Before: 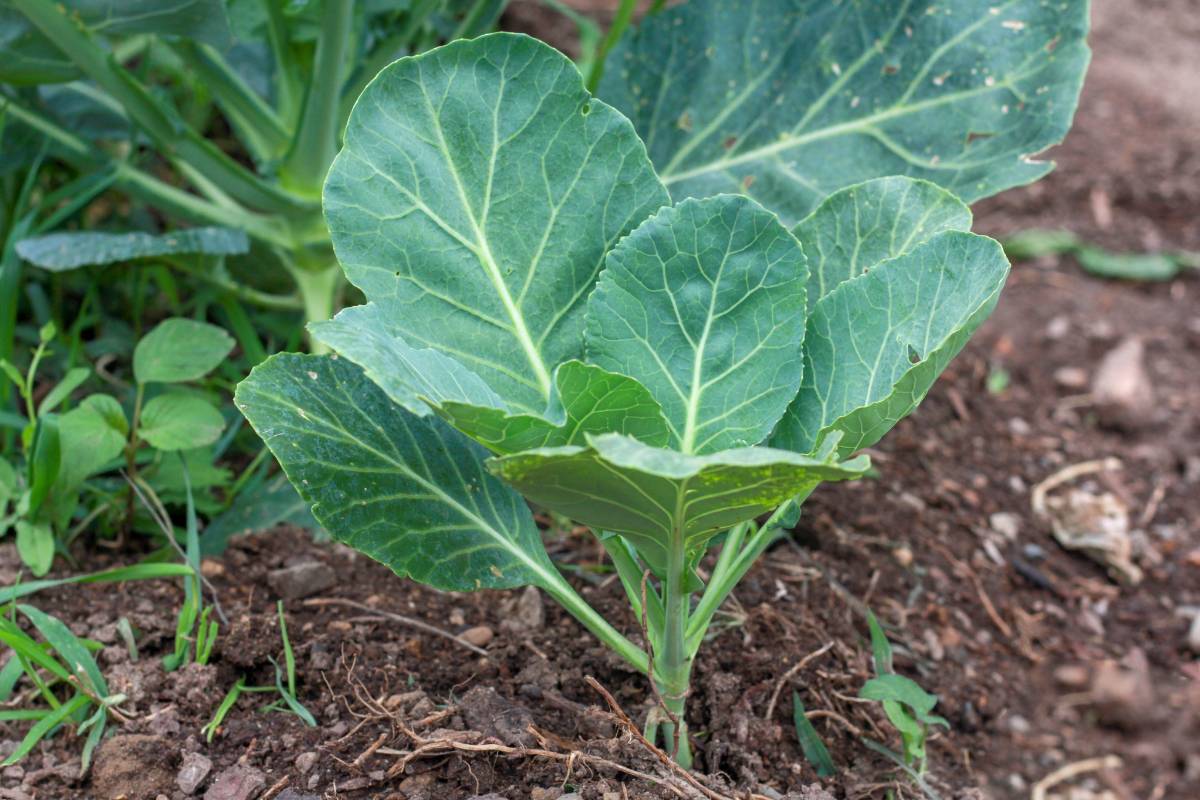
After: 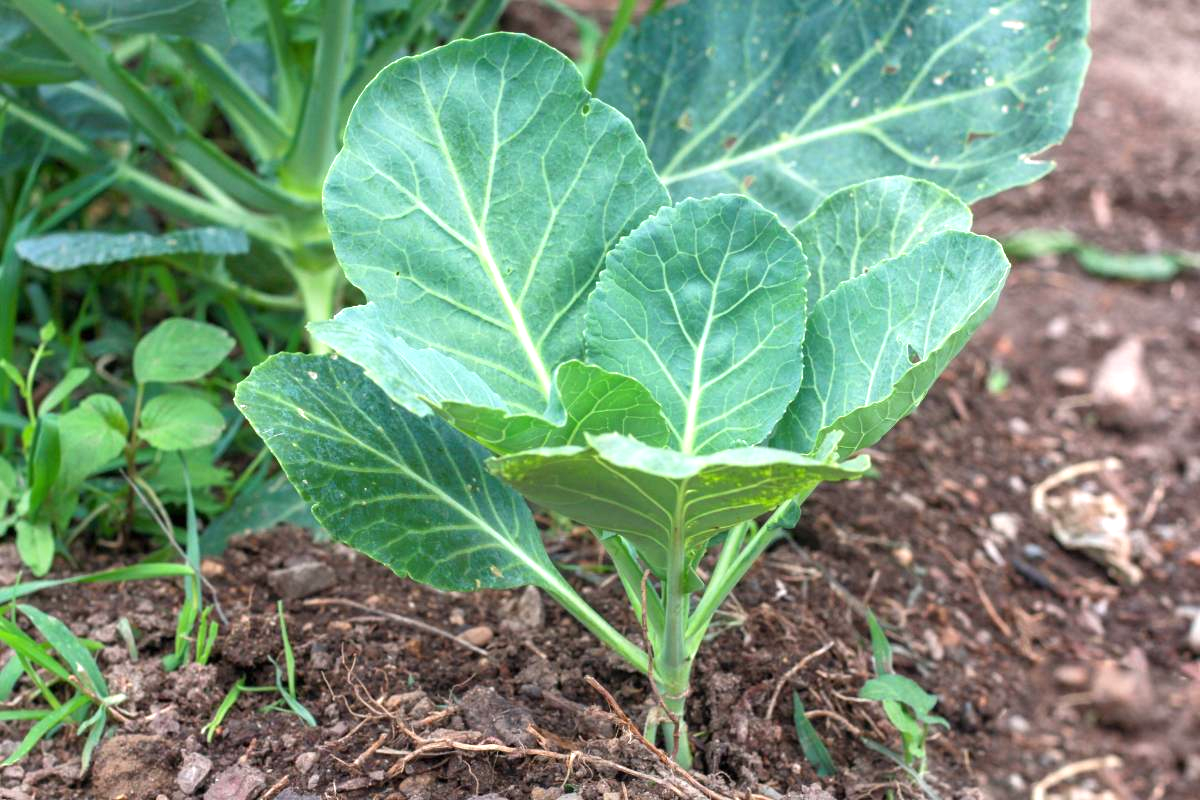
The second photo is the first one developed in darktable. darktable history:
exposure: black level correction 0, exposure 0.678 EV, compensate highlight preservation false
